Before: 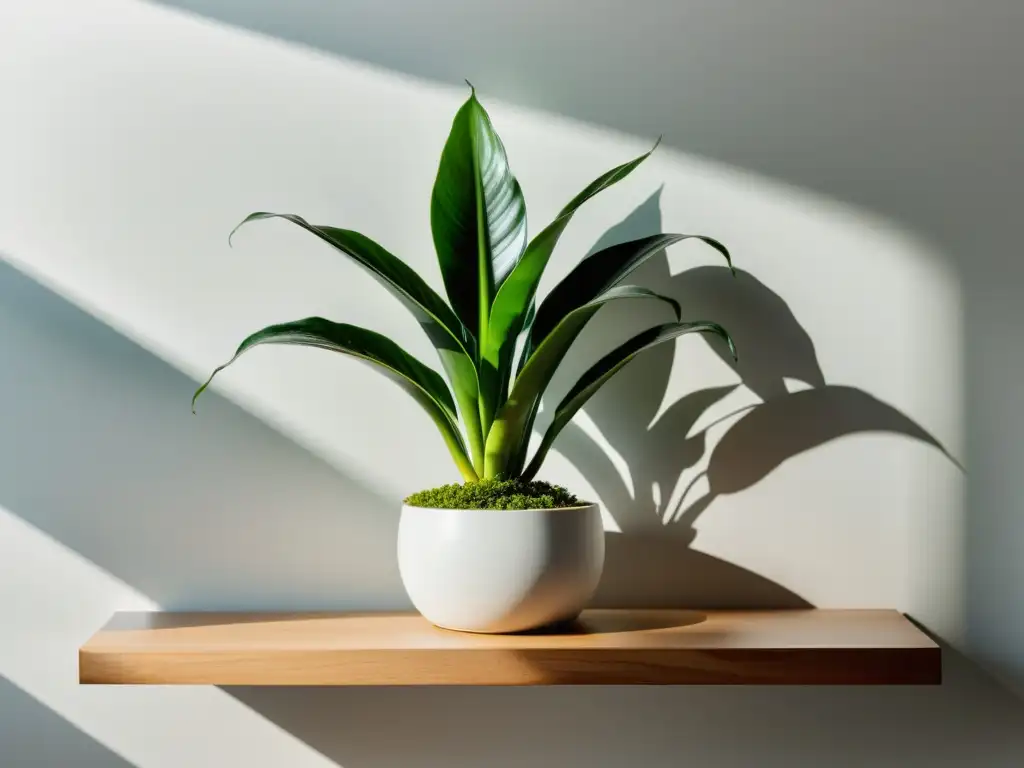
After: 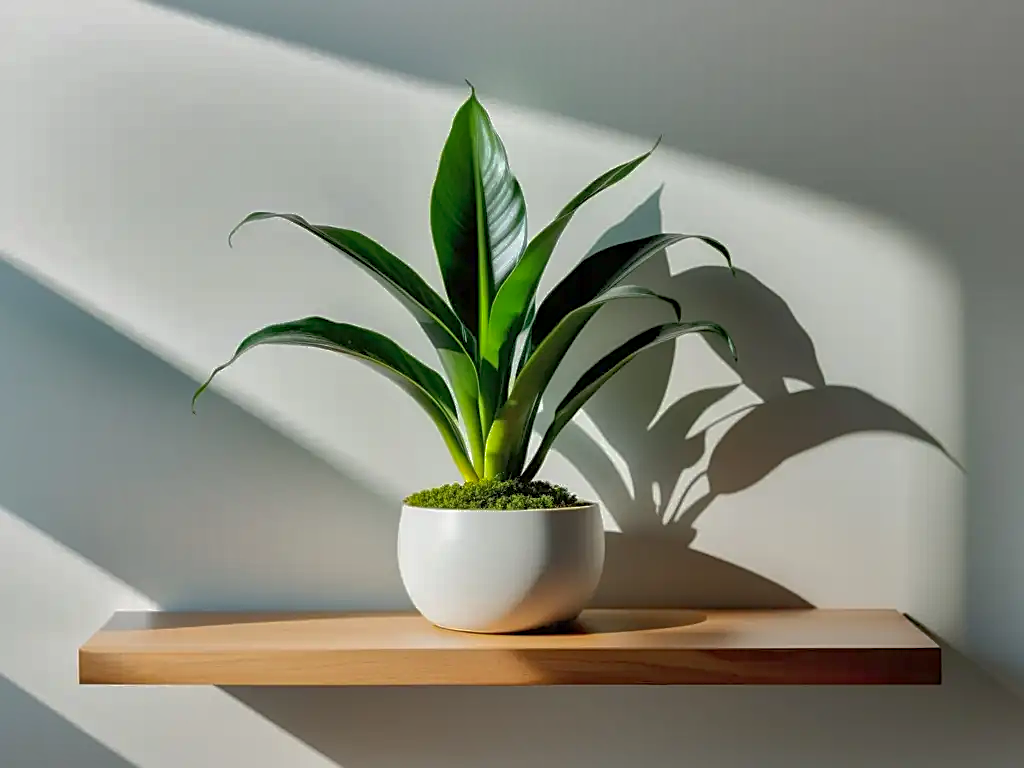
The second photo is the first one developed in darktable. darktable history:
shadows and highlights: shadows 60, highlights -60
local contrast: highlights 61%, shadows 106%, detail 107%, midtone range 0.529
sharpen: on, module defaults
